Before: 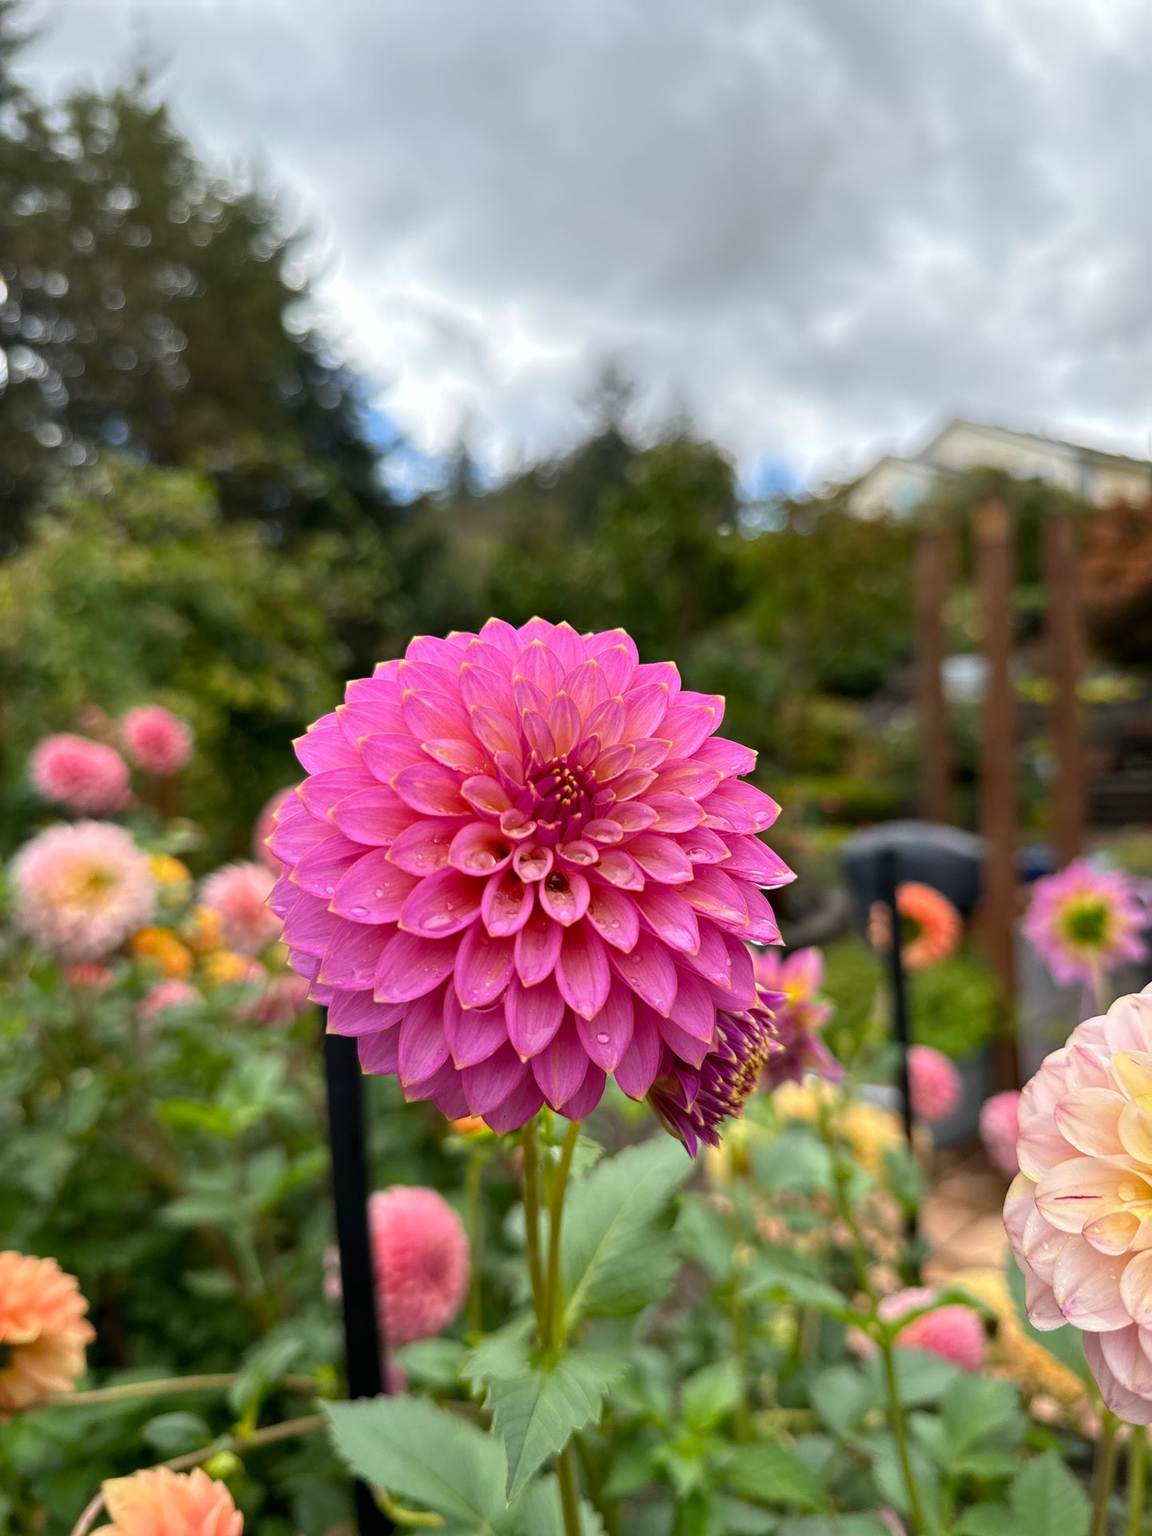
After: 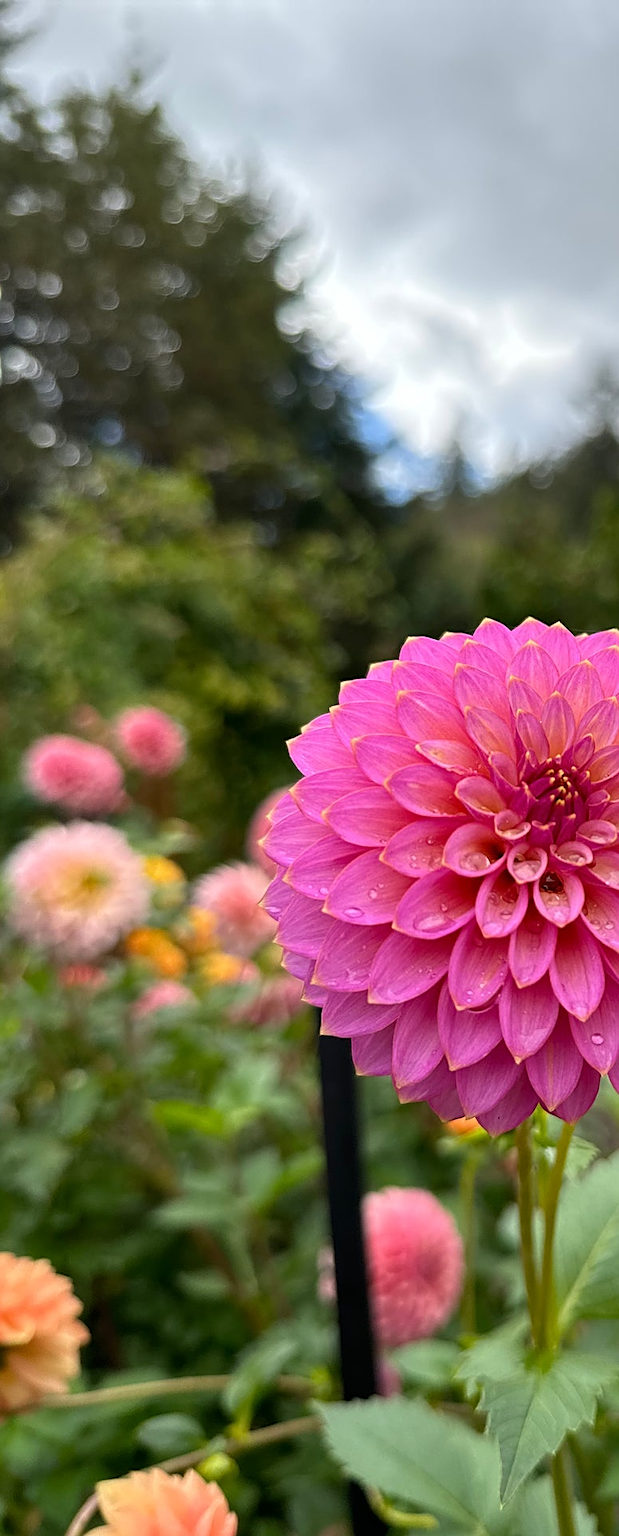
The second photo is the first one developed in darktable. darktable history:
sharpen: on, module defaults
white balance: red 1, blue 1
crop: left 0.587%, right 45.588%, bottom 0.086%
